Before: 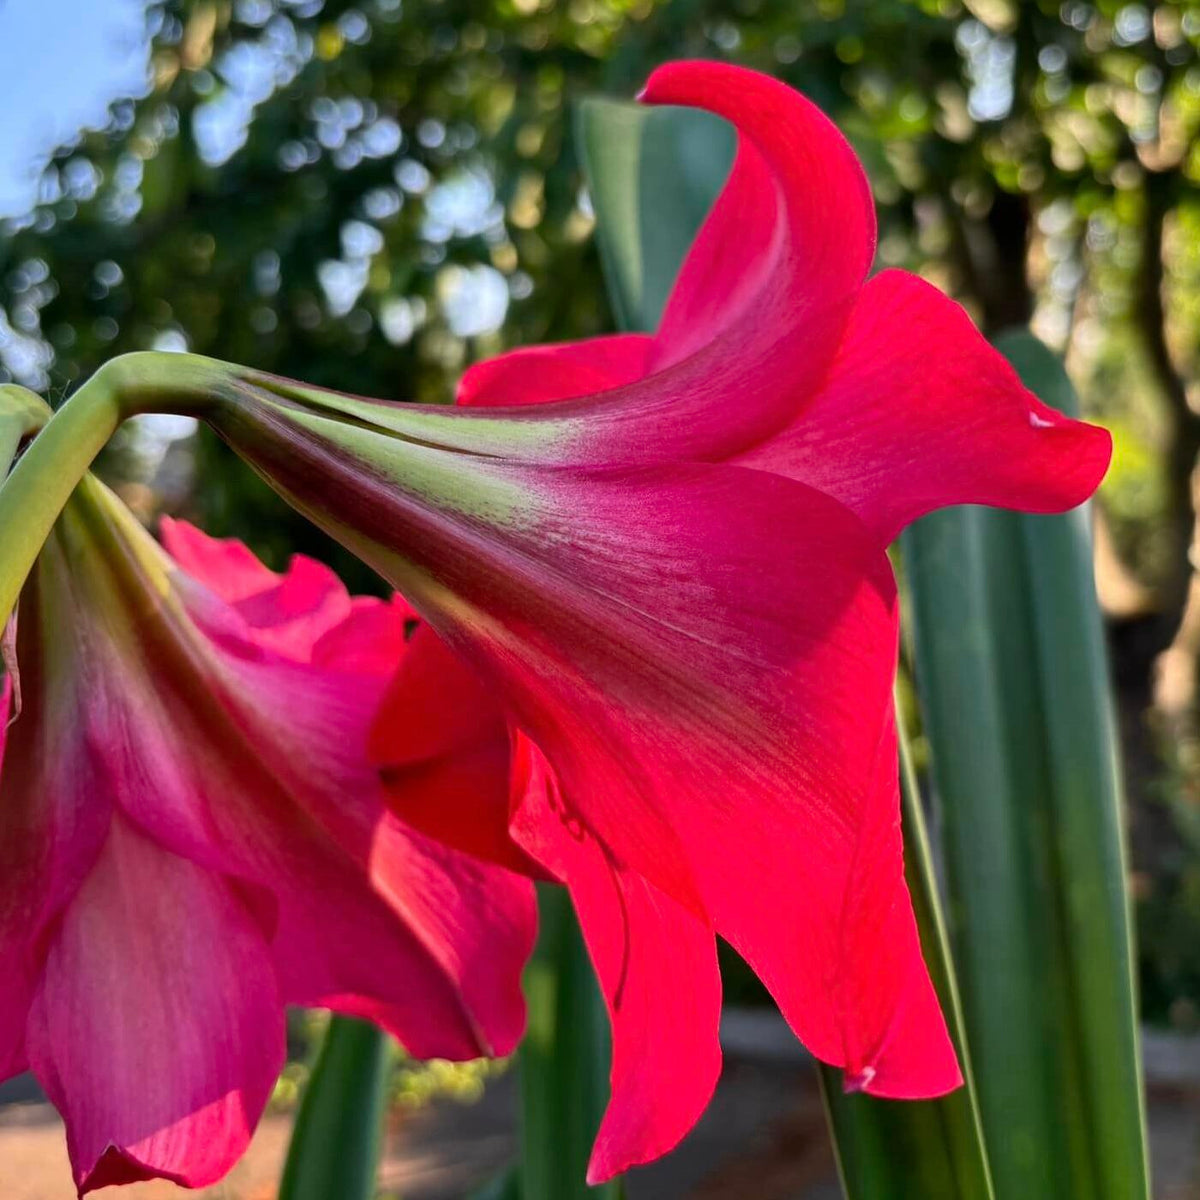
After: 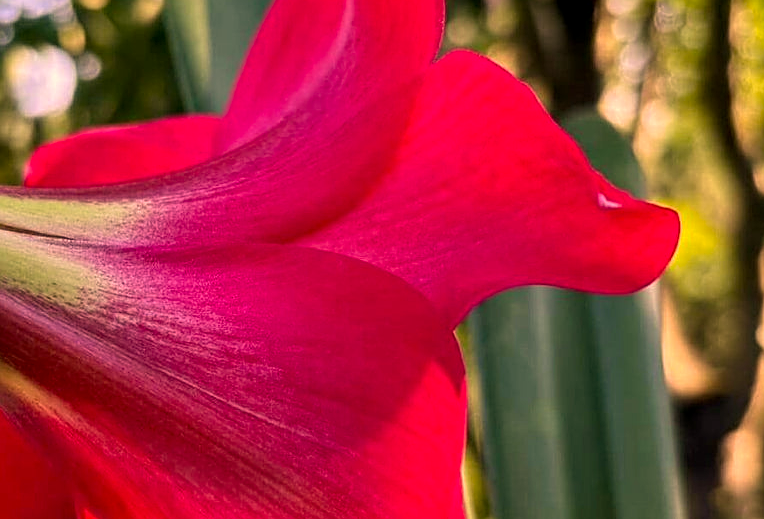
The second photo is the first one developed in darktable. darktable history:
velvia: on, module defaults
sharpen: on, module defaults
local contrast: highlights 100%, shadows 100%, detail 120%, midtone range 0.2
crop: left 36.005%, top 18.293%, right 0.31%, bottom 38.444%
color correction: highlights a* 17.88, highlights b* 18.79
